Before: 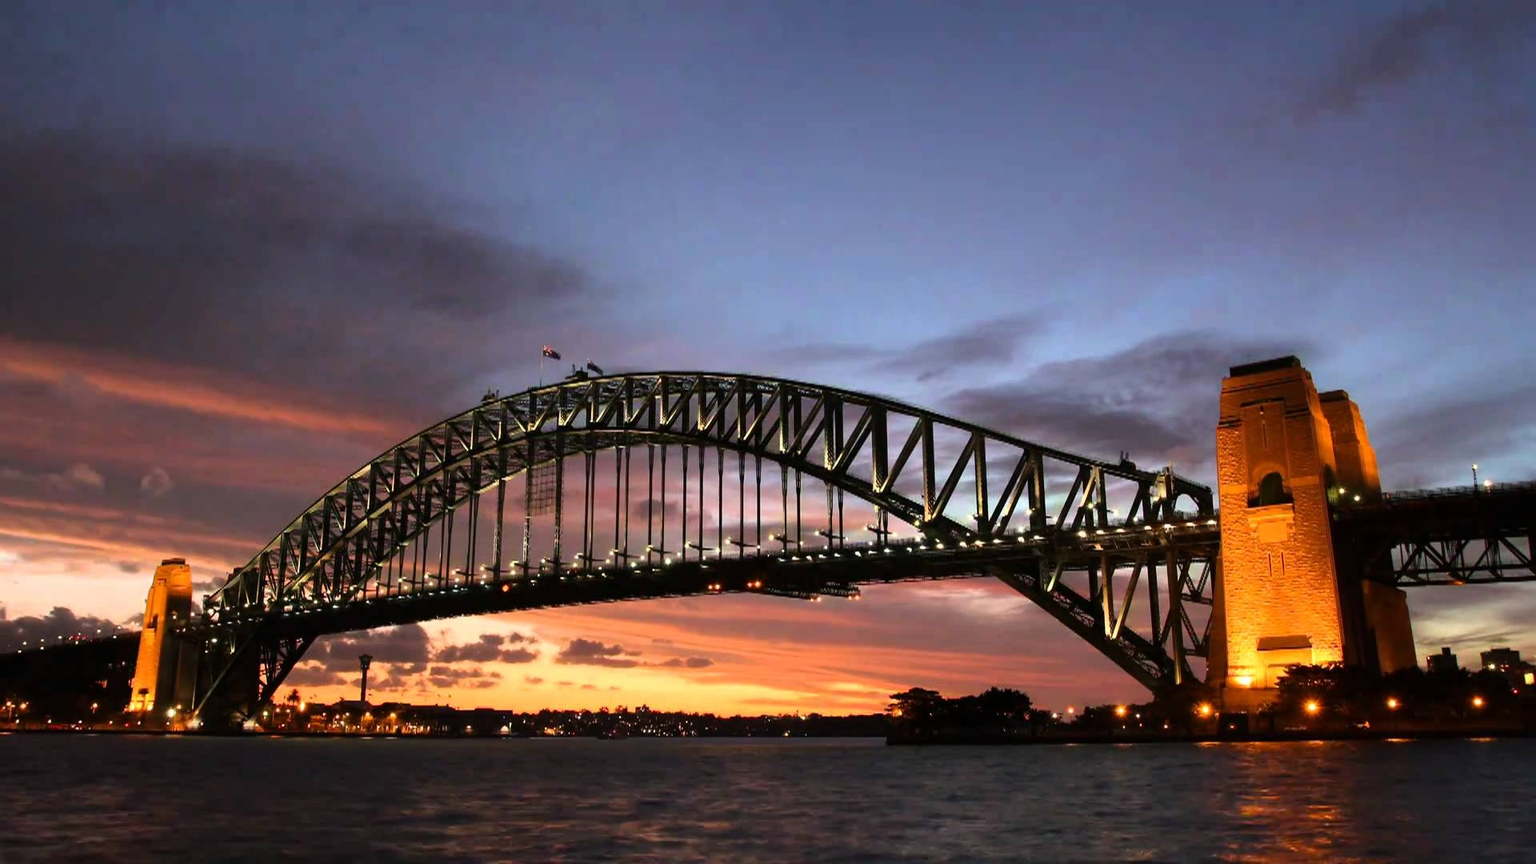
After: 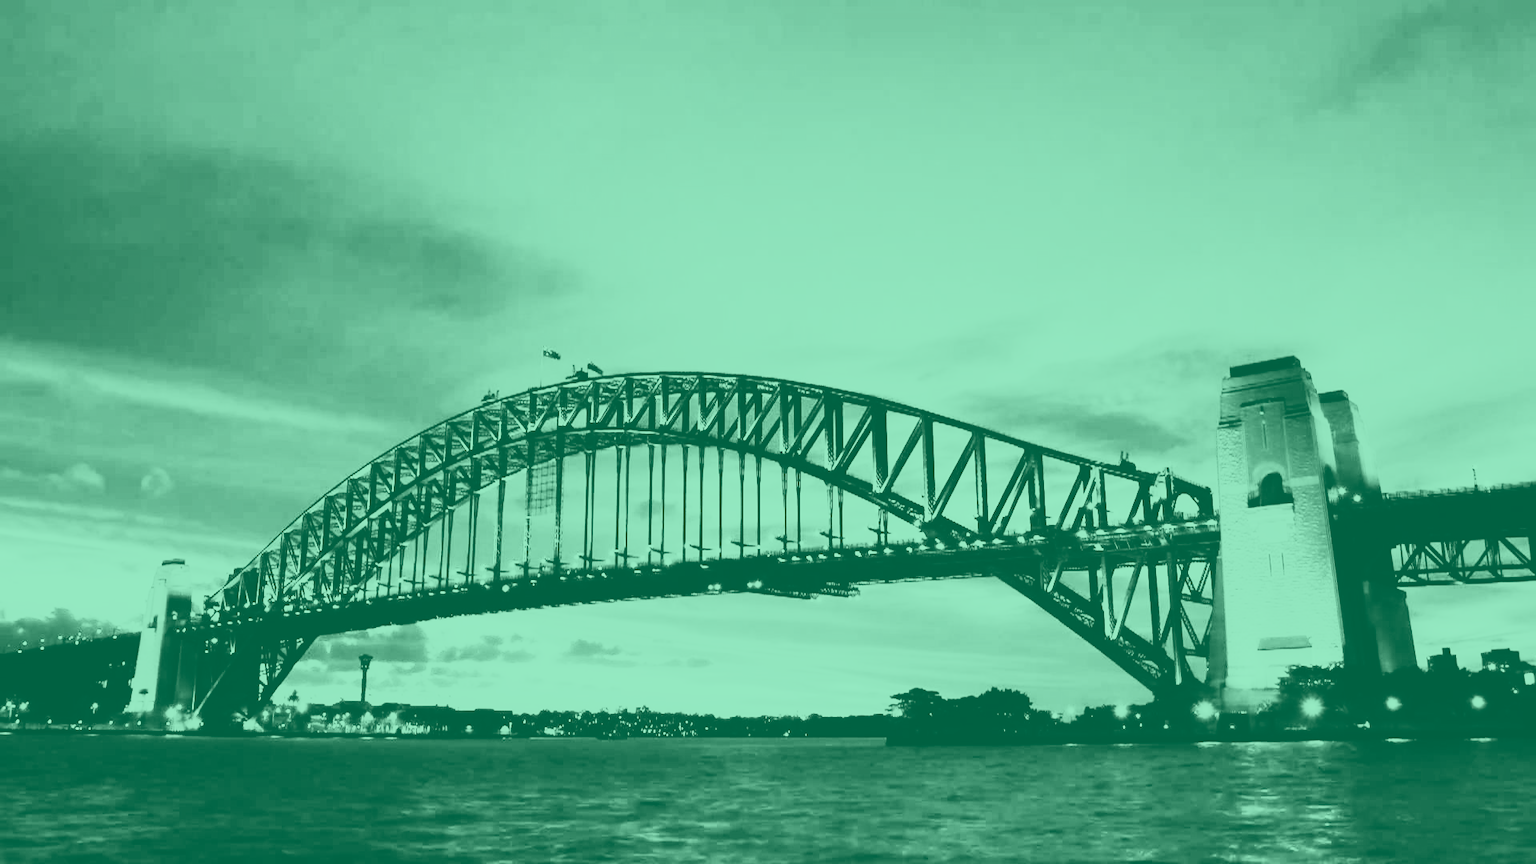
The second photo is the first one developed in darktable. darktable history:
exposure: exposure 1 EV, compensate highlight preservation false
rgb curve: curves: ch0 [(0, 0) (0.21, 0.15) (0.24, 0.21) (0.5, 0.75) (0.75, 0.96) (0.89, 0.99) (1, 1)]; ch1 [(0, 0.02) (0.21, 0.13) (0.25, 0.2) (0.5, 0.67) (0.75, 0.9) (0.89, 0.97) (1, 1)]; ch2 [(0, 0.02) (0.21, 0.13) (0.25, 0.2) (0.5, 0.67) (0.75, 0.9) (0.89, 0.97) (1, 1)], compensate middle gray true
colorize: hue 147.6°, saturation 65%, lightness 21.64%
